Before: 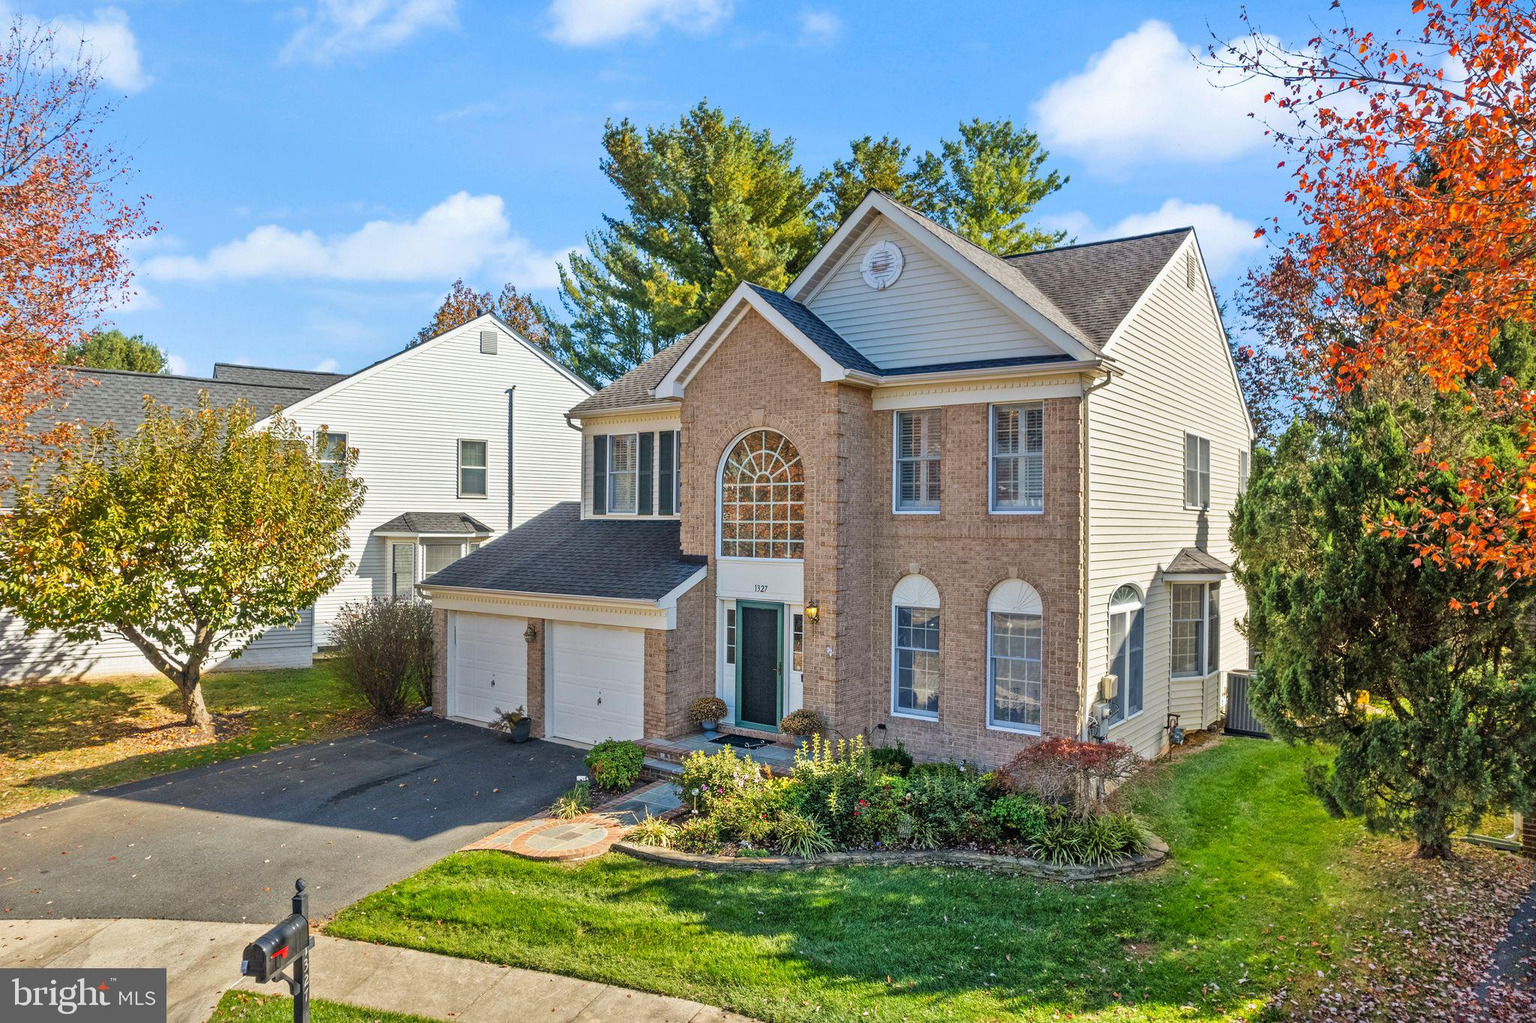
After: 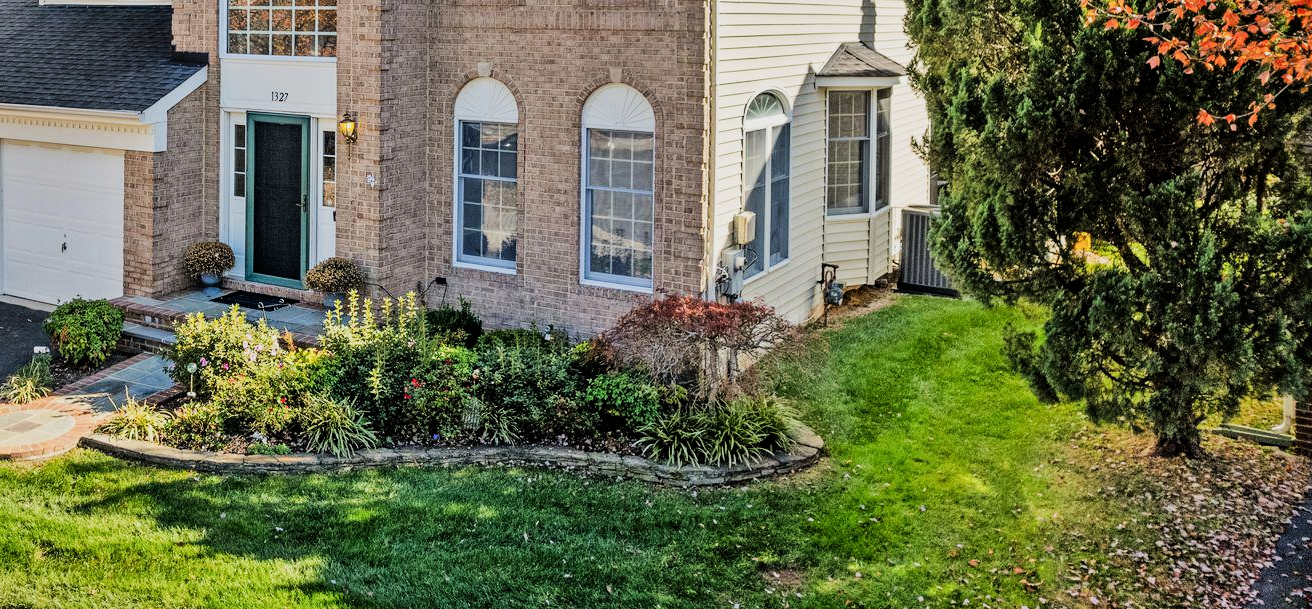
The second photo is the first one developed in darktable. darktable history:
filmic rgb: black relative exposure -7.65 EV, white relative exposure 4.56 EV, hardness 3.61
tone equalizer: -8 EV -0.739 EV, -7 EV -0.672 EV, -6 EV -0.624 EV, -5 EV -0.411 EV, -3 EV 0.386 EV, -2 EV 0.6 EV, -1 EV 0.691 EV, +0 EV 0.749 EV, edges refinement/feathering 500, mask exposure compensation -1.57 EV, preserve details no
crop and rotate: left 35.903%, top 50.502%, bottom 4.838%
